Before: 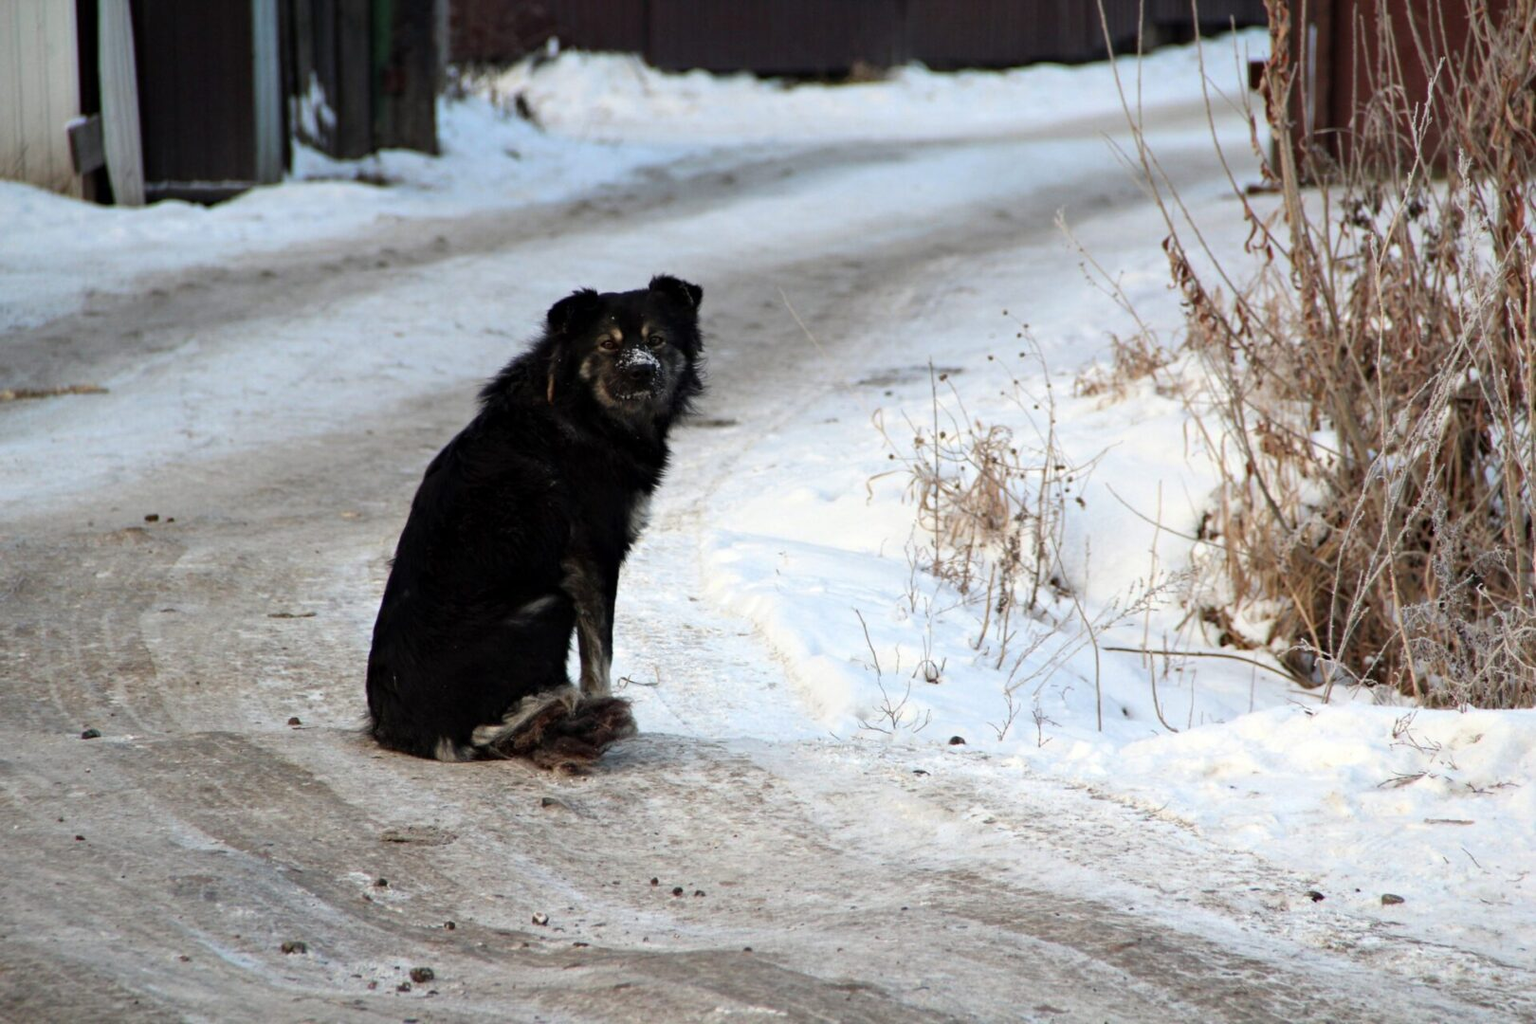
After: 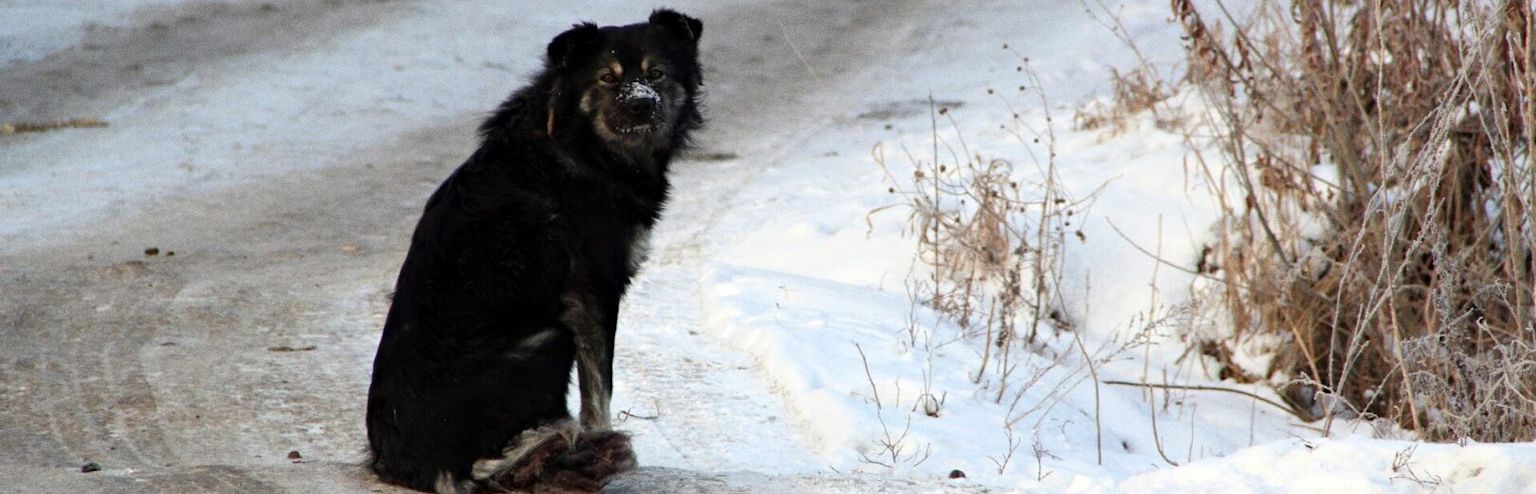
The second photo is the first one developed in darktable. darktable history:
crop and rotate: top 26.056%, bottom 25.543%
grain: on, module defaults
